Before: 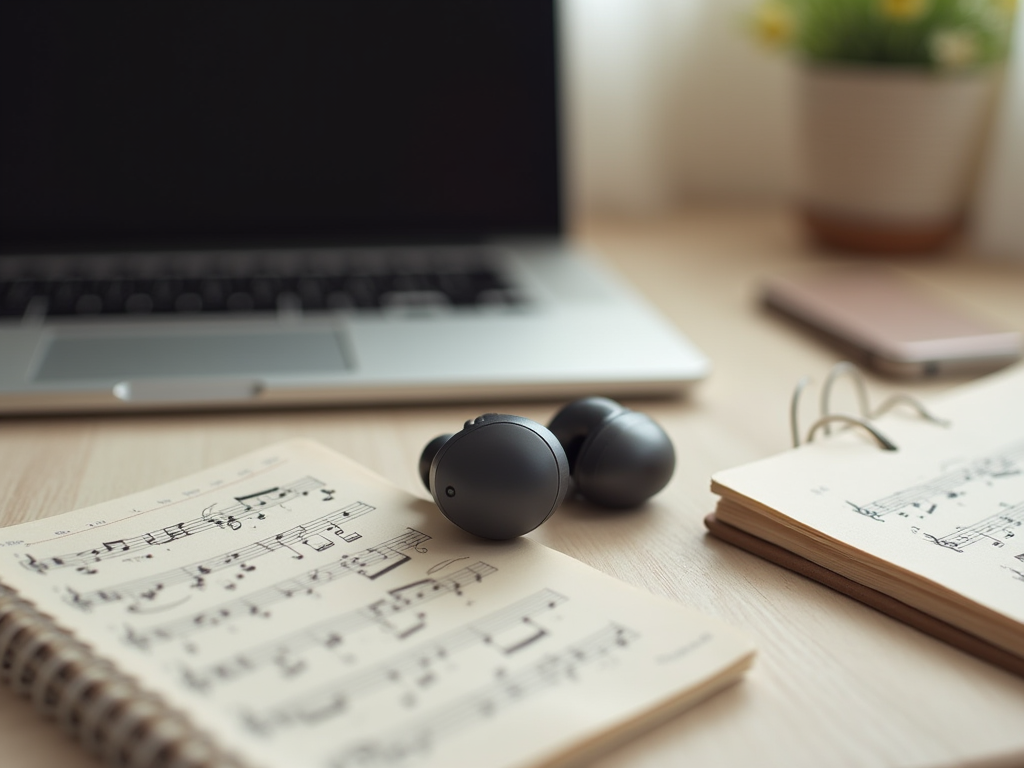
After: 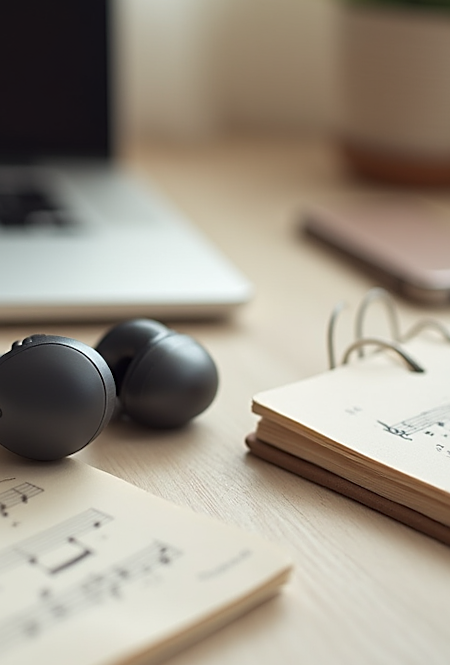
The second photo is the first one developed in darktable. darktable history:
sharpen: on, module defaults
crop: left 47.628%, top 6.643%, right 7.874%
rotate and perspective: rotation 0.679°, lens shift (horizontal) 0.136, crop left 0.009, crop right 0.991, crop top 0.078, crop bottom 0.95
